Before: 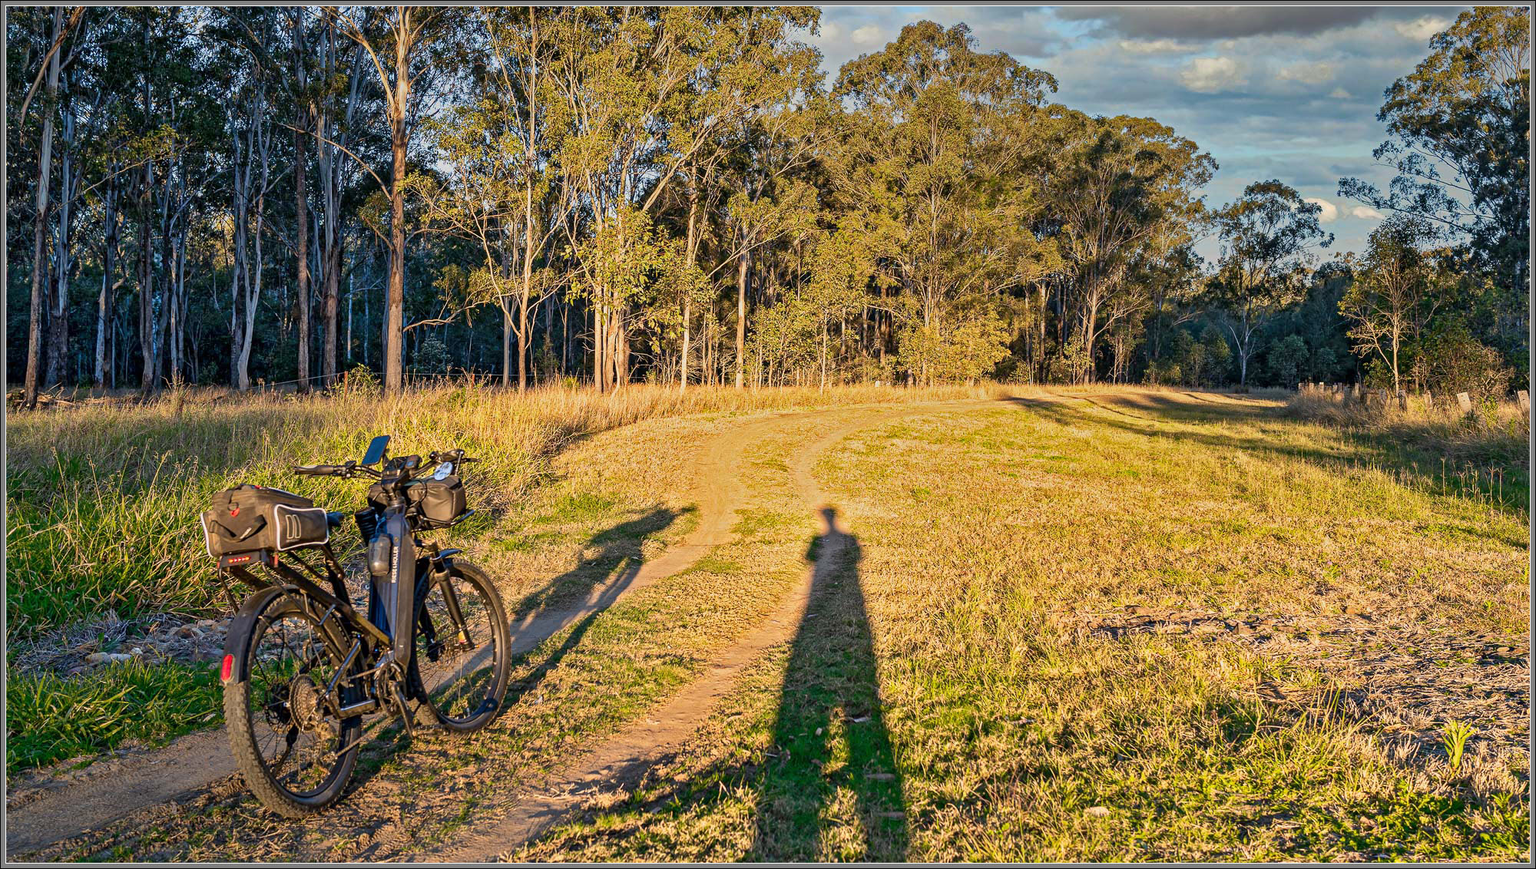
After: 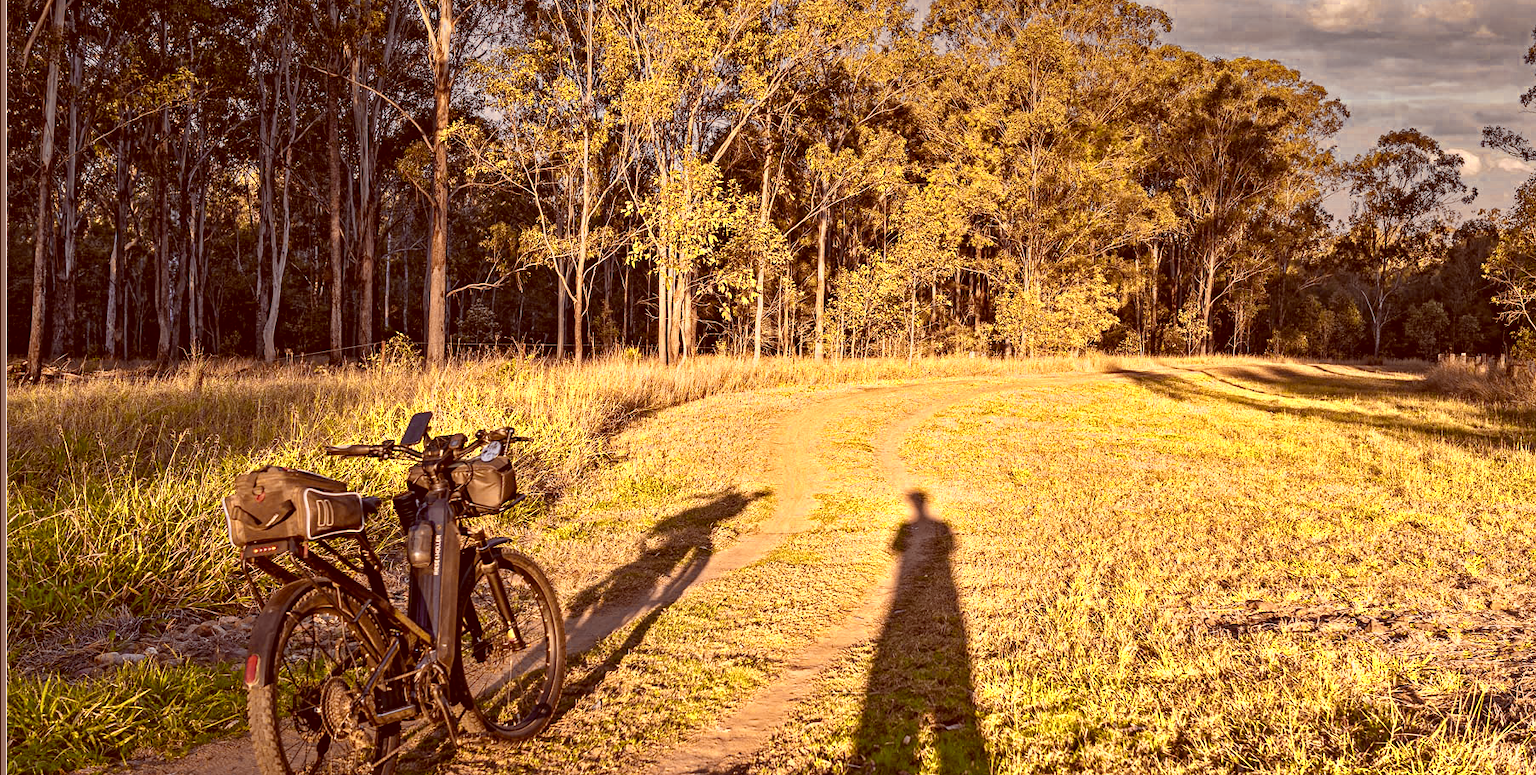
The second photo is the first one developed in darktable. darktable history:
crop: top 7.417%, right 9.697%, bottom 11.952%
color correction: highlights a* 9.23, highlights b* 8.81, shadows a* 39.47, shadows b* 39.47, saturation 0.789
color zones: curves: ch0 [(0.004, 0.306) (0.107, 0.448) (0.252, 0.656) (0.41, 0.398) (0.595, 0.515) (0.768, 0.628)]; ch1 [(0.07, 0.323) (0.151, 0.452) (0.252, 0.608) (0.346, 0.221) (0.463, 0.189) (0.61, 0.368) (0.735, 0.395) (0.921, 0.412)]; ch2 [(0, 0.476) (0.132, 0.512) (0.243, 0.512) (0.397, 0.48) (0.522, 0.376) (0.634, 0.536) (0.761, 0.46)]
